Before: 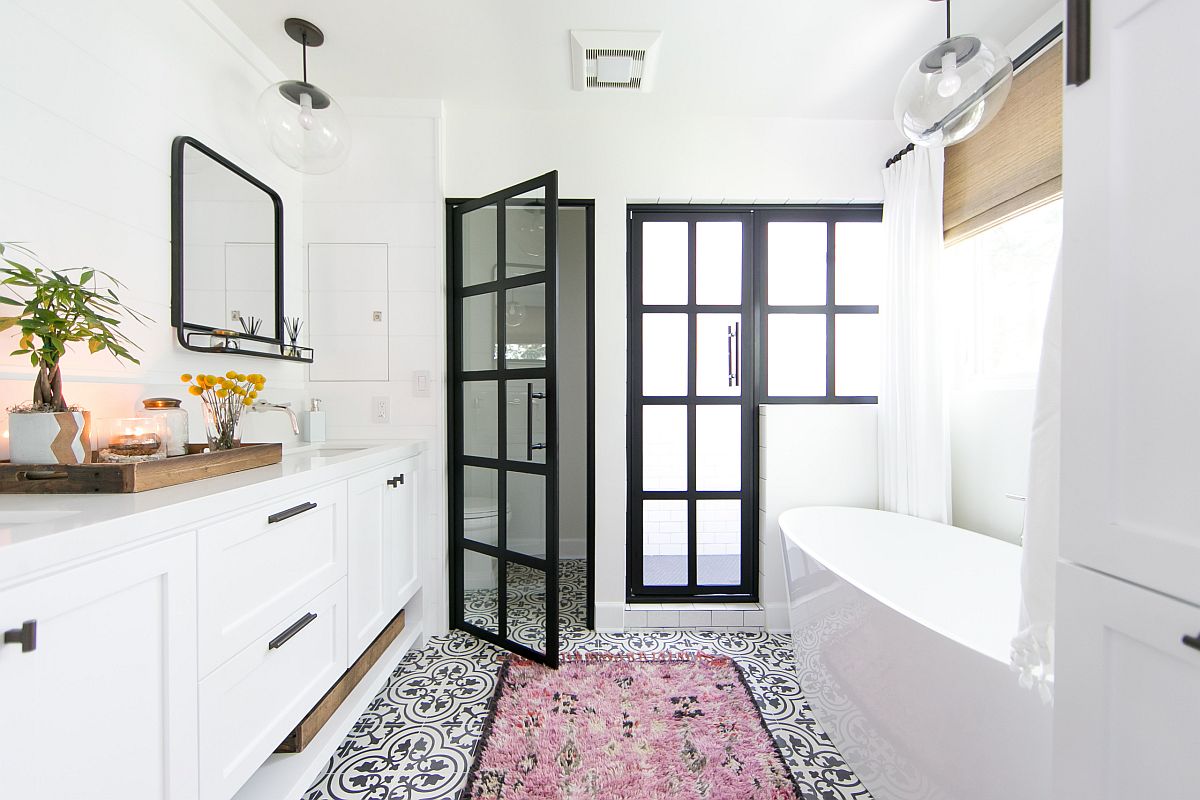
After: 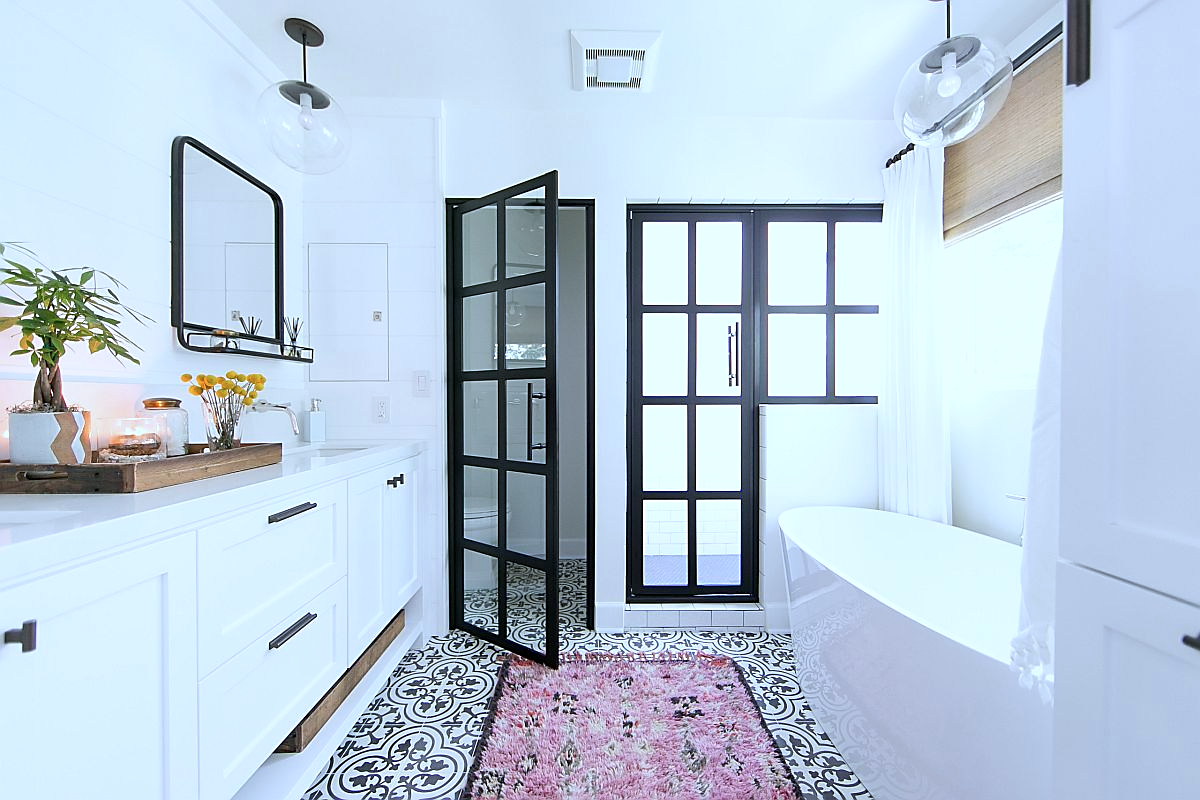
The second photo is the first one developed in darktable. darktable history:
color calibration: gray › normalize channels true, x 0.381, y 0.391, temperature 4088.18 K, gamut compression 0.002
sharpen: radius 1.862, amount 0.393, threshold 1.42
